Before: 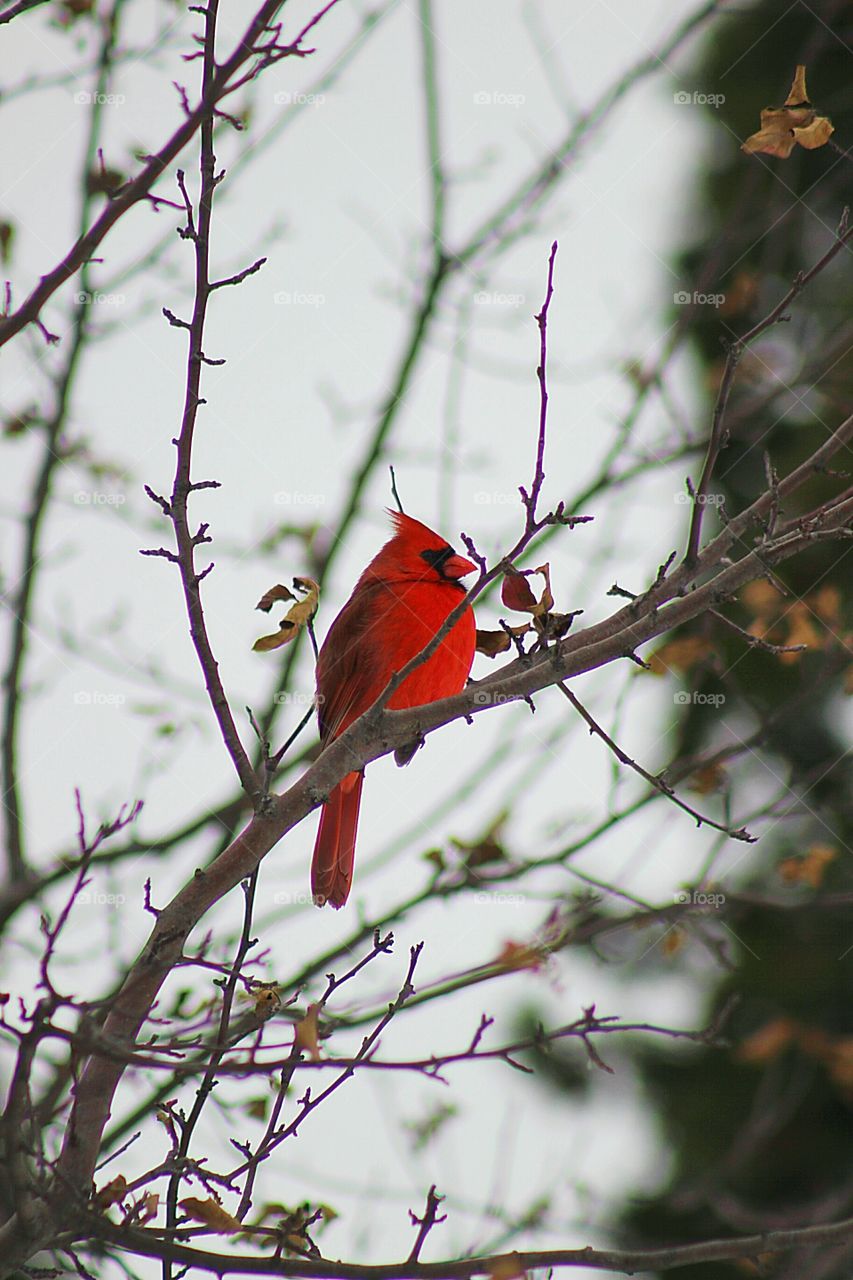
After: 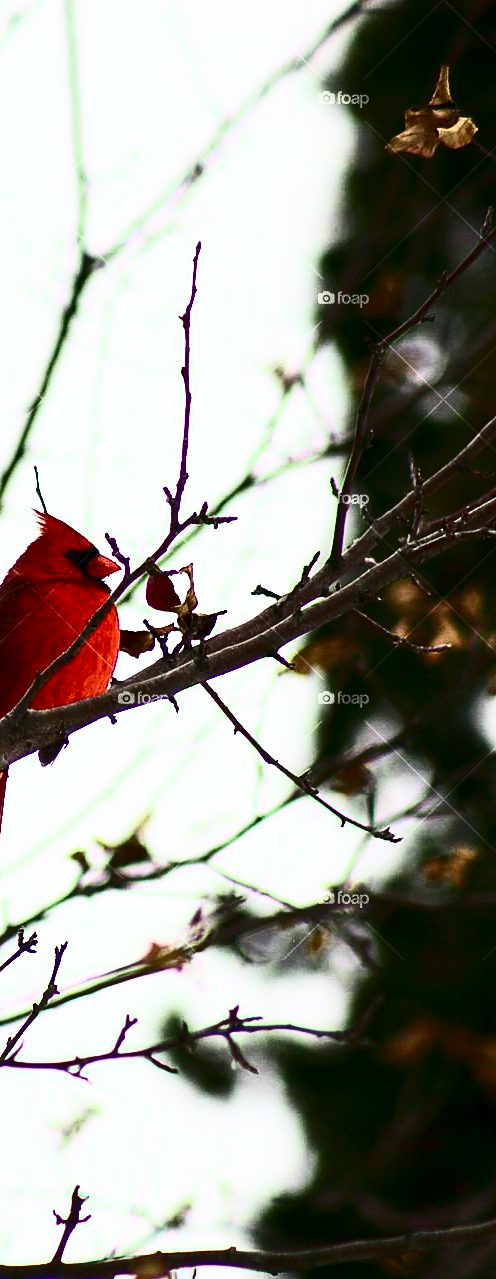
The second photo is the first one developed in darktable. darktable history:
crop: left 41.823%
contrast brightness saturation: contrast 0.93, brightness 0.199
exposure: black level correction 0.008, exposure 0.093 EV, compensate highlight preservation false
